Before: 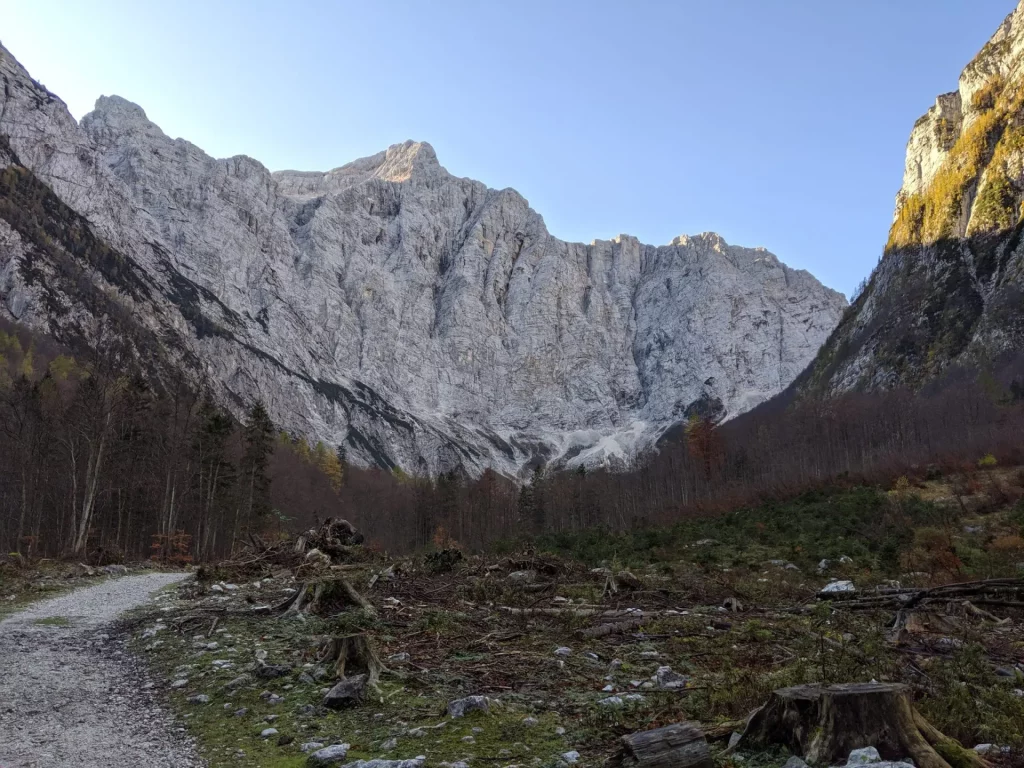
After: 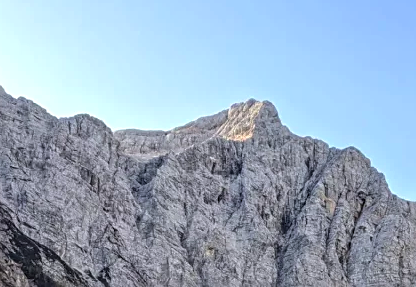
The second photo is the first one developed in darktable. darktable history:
levels: levels [0.016, 0.5, 0.996]
color balance rgb: linear chroma grading › shadows -30.042%, linear chroma grading › global chroma 35.282%, perceptual saturation grading › global saturation 0.837%
crop: left 15.521%, top 5.443%, right 43.785%, bottom 57.122%
sharpen: on, module defaults
local contrast: detail 130%
